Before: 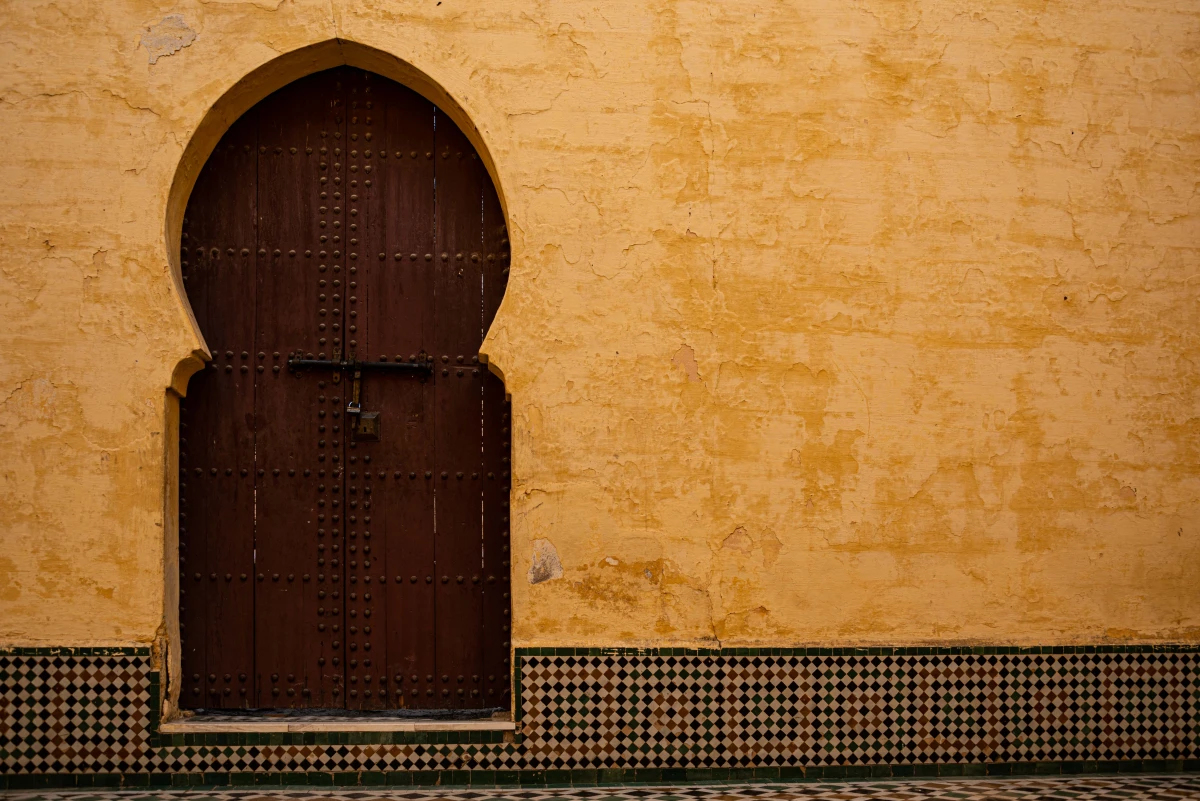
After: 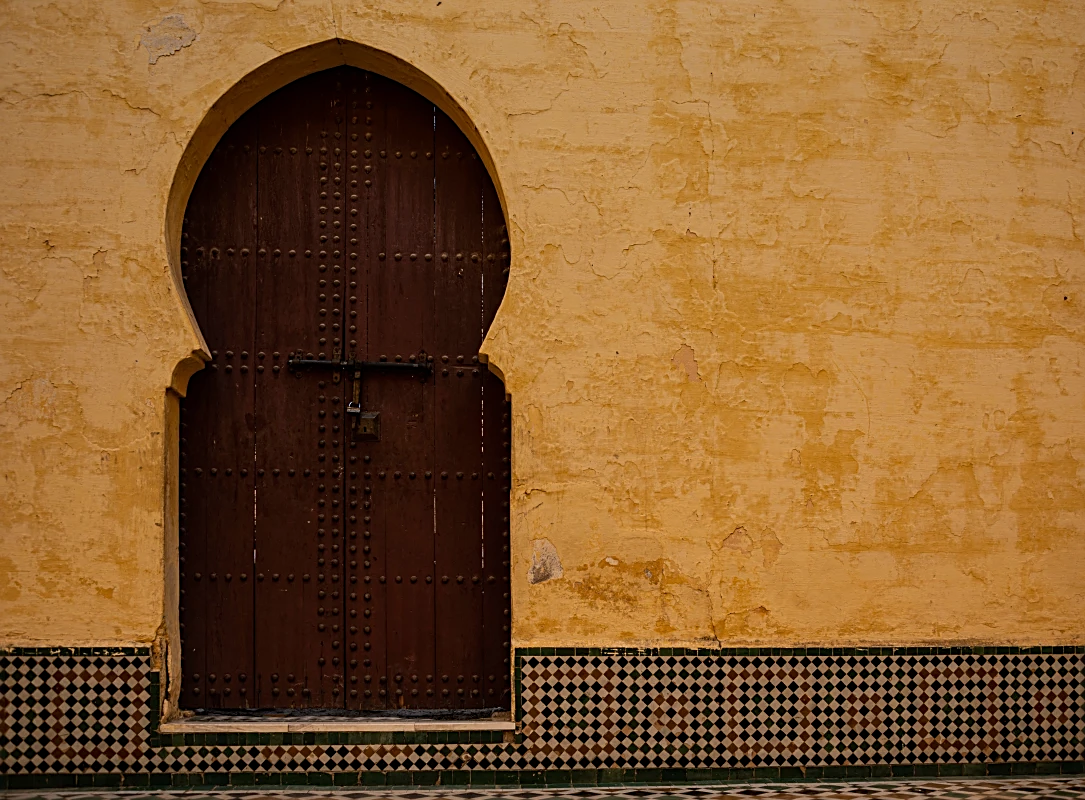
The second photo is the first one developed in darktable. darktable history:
crop: right 9.509%, bottom 0.031%
sharpen: on, module defaults
graduated density: on, module defaults
